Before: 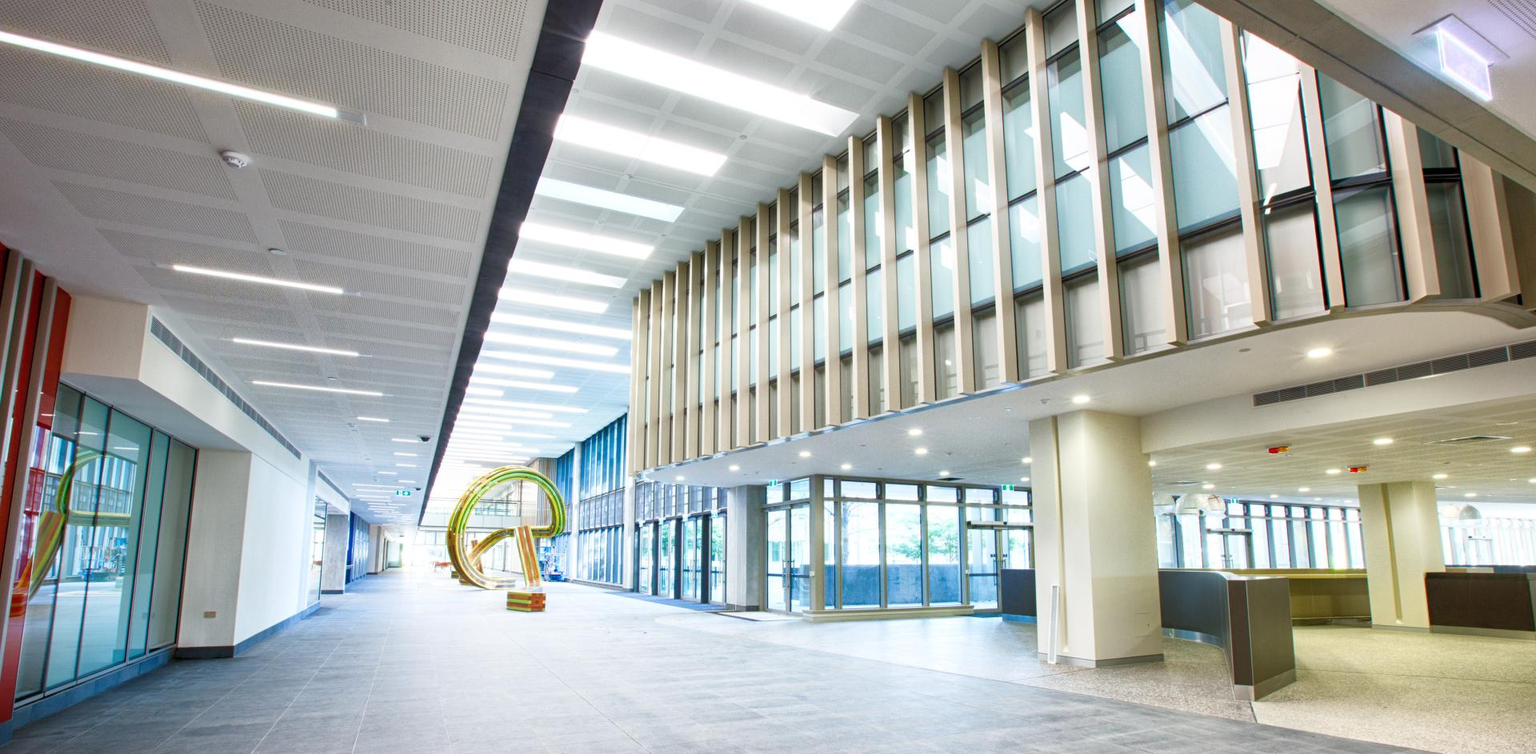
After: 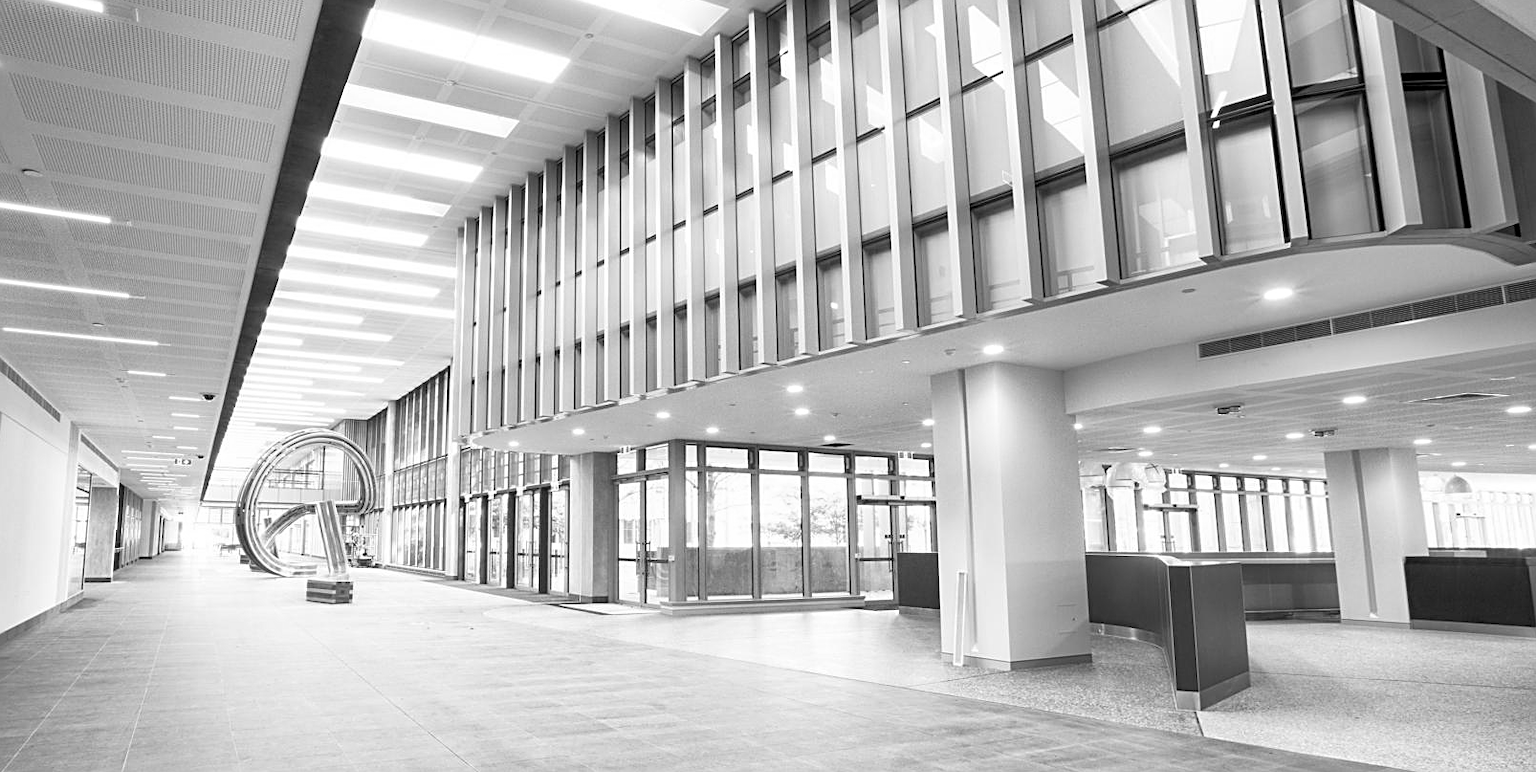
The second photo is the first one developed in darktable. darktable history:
sharpen: on, module defaults
crop: left 16.315%, top 14.246%
tone equalizer: on, module defaults
monochrome: on, module defaults
